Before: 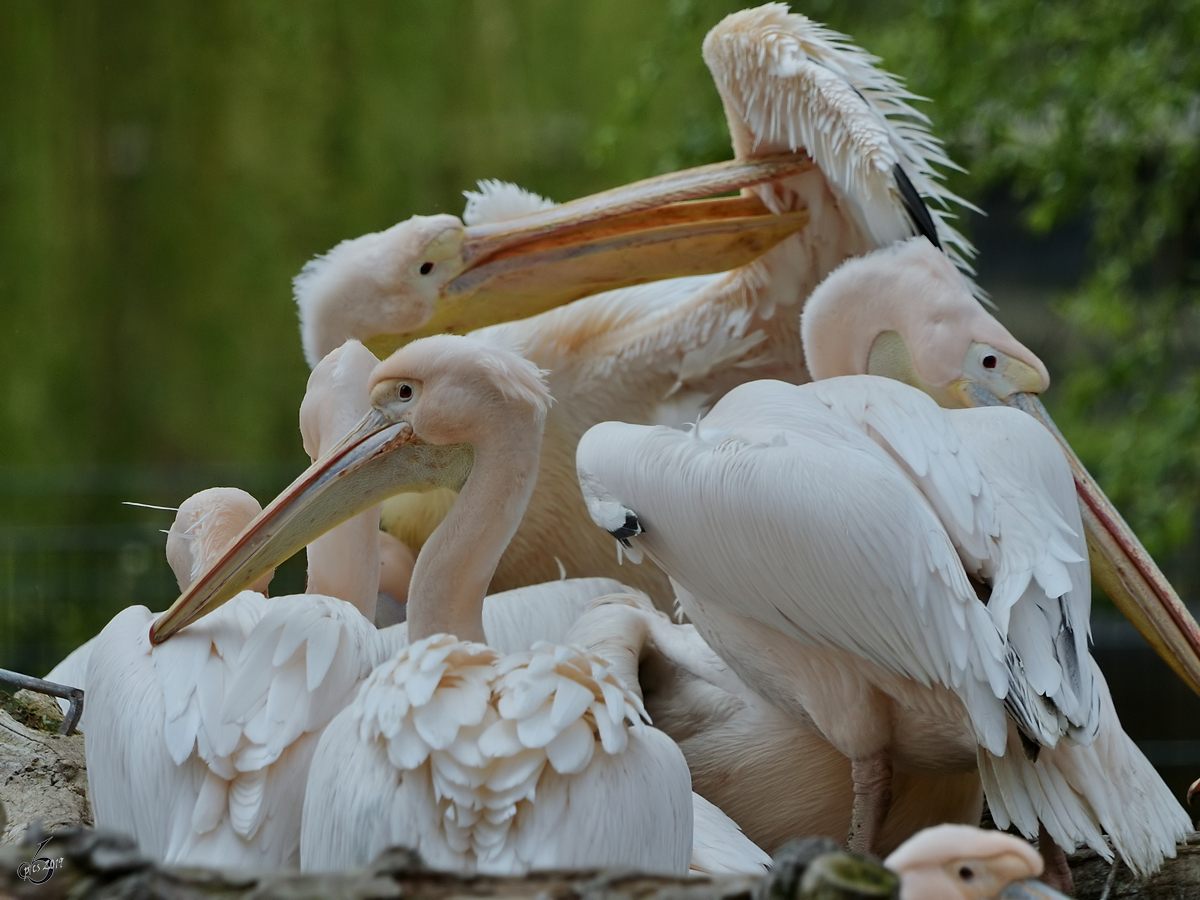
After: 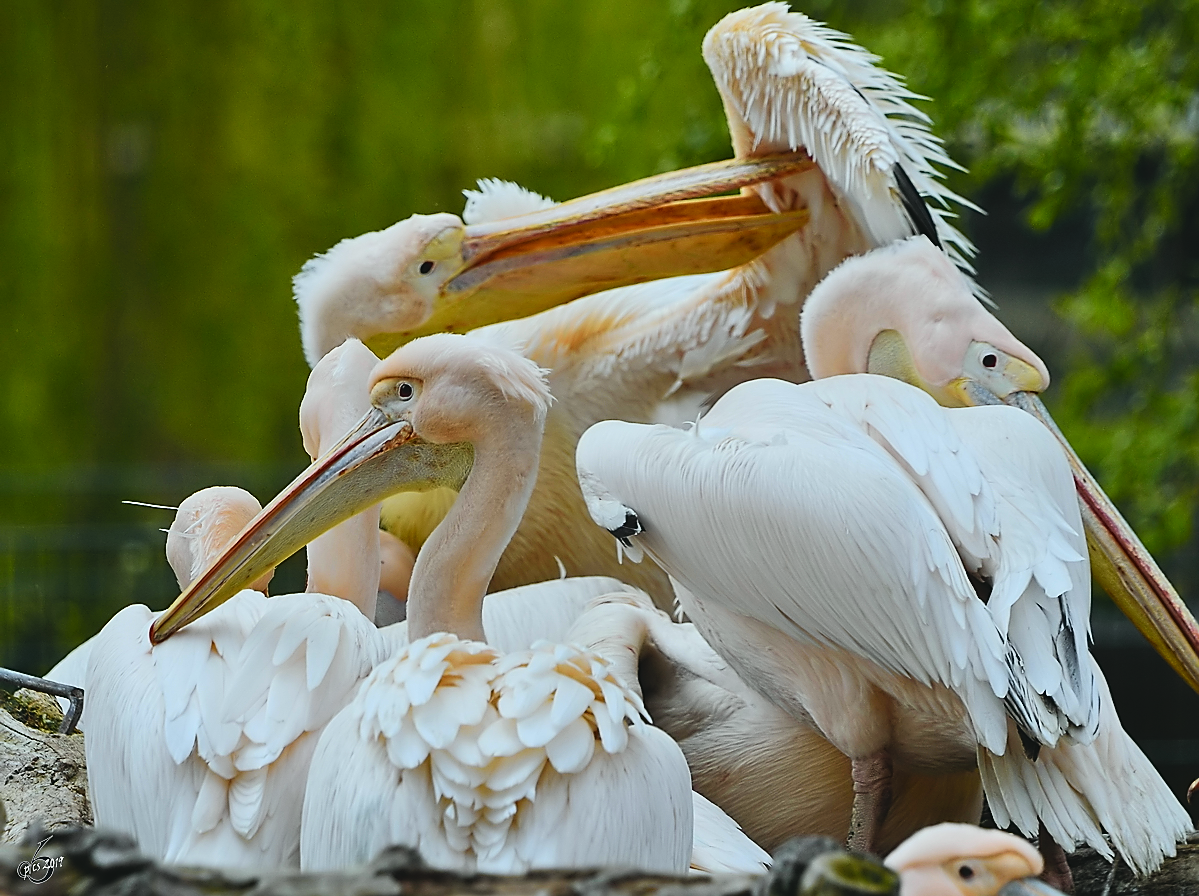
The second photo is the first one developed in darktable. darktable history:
crop: top 0.202%, bottom 0.187%
sharpen: radius 1.397, amount 1.236, threshold 0.697
tone curve: curves: ch0 [(0, 0.021) (0.148, 0.076) (0.232, 0.191) (0.398, 0.423) (0.572, 0.672) (0.705, 0.812) (0.877, 0.931) (0.99, 0.987)]; ch1 [(0, 0) (0.377, 0.325) (0.493, 0.486) (0.508, 0.502) (0.515, 0.514) (0.554, 0.586) (0.623, 0.658) (0.701, 0.704) (0.778, 0.751) (1, 1)]; ch2 [(0, 0) (0.431, 0.398) (0.485, 0.486) (0.495, 0.498) (0.511, 0.507) (0.58, 0.66) (0.679, 0.757) (0.749, 0.829) (1, 0.991)], color space Lab, independent channels, preserve colors none
exposure: black level correction -0.015, compensate highlight preservation false
